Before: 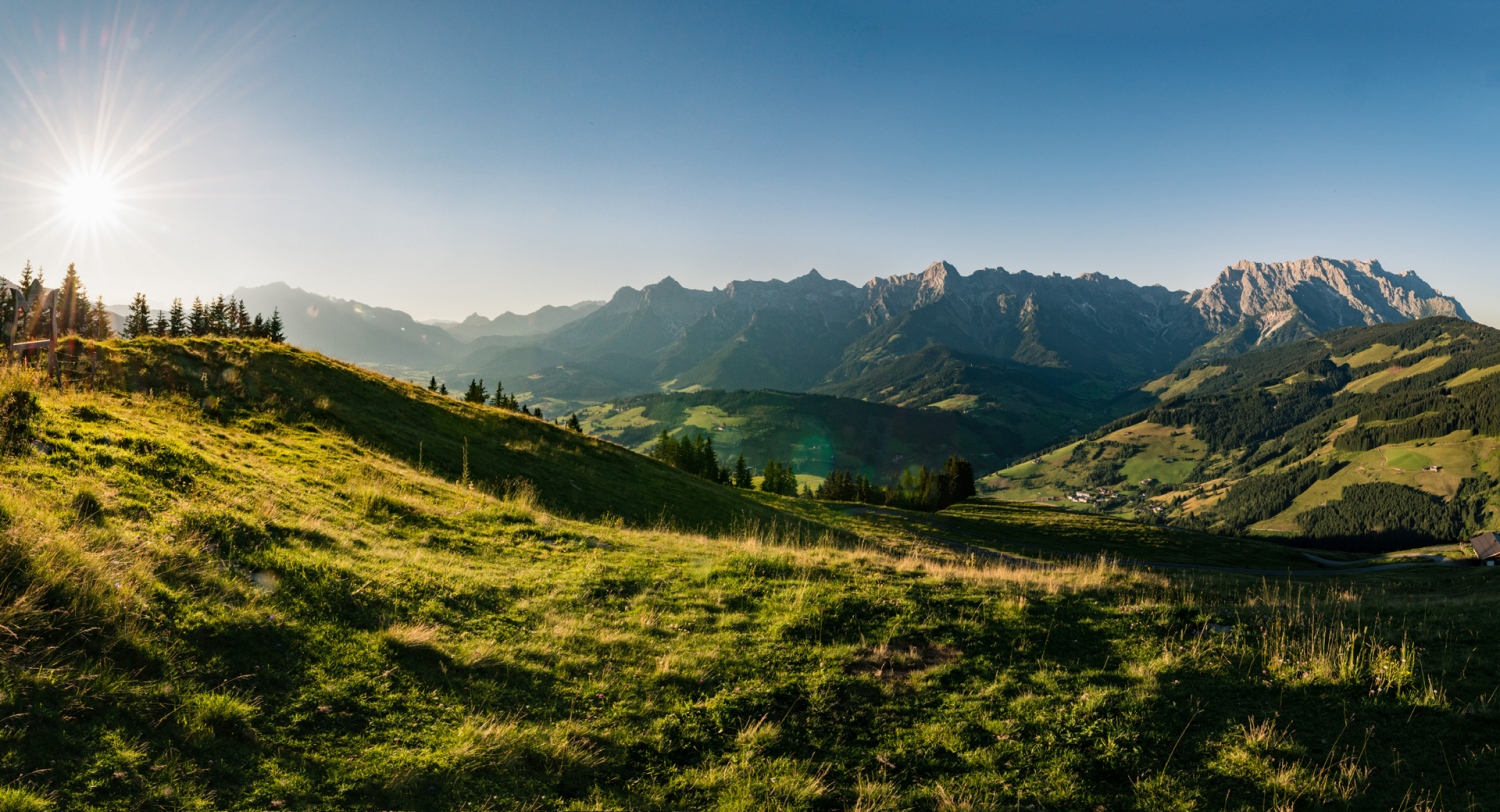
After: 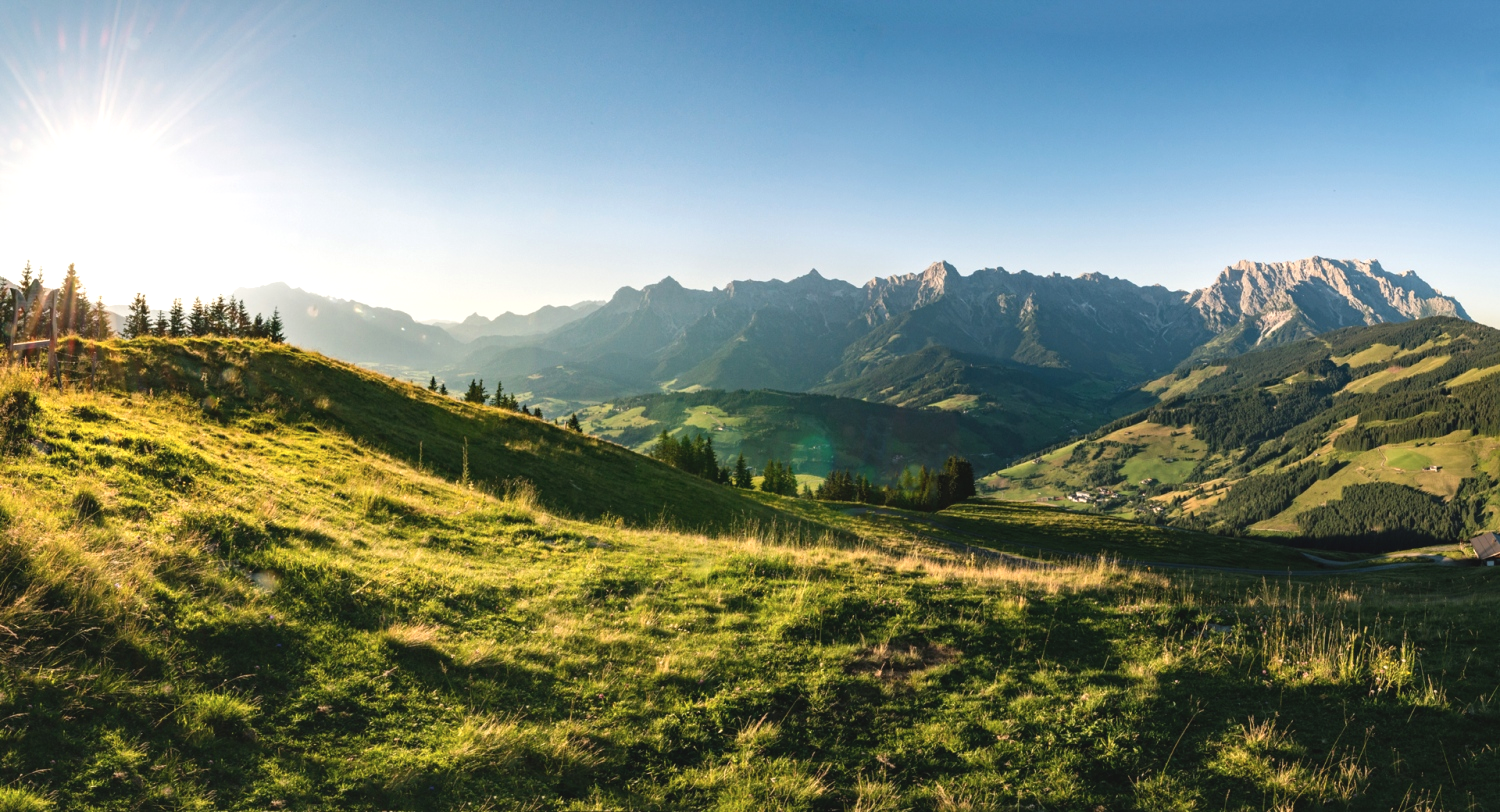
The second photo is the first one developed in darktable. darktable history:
contrast brightness saturation: contrast -0.1, saturation -0.1
exposure: black level correction 0, exposure 0.7 EV, compensate exposure bias true, compensate highlight preservation false
